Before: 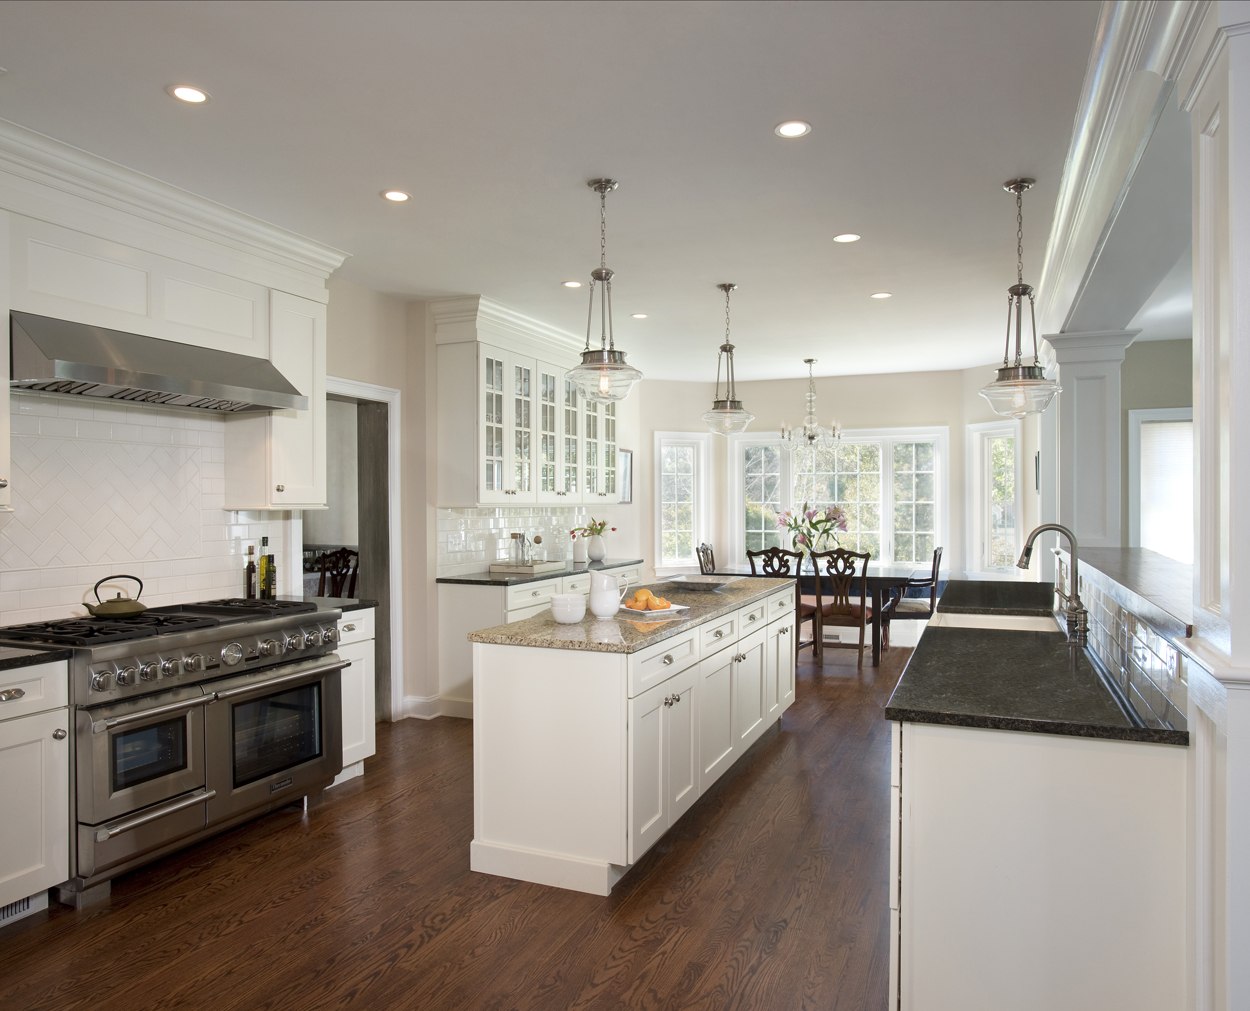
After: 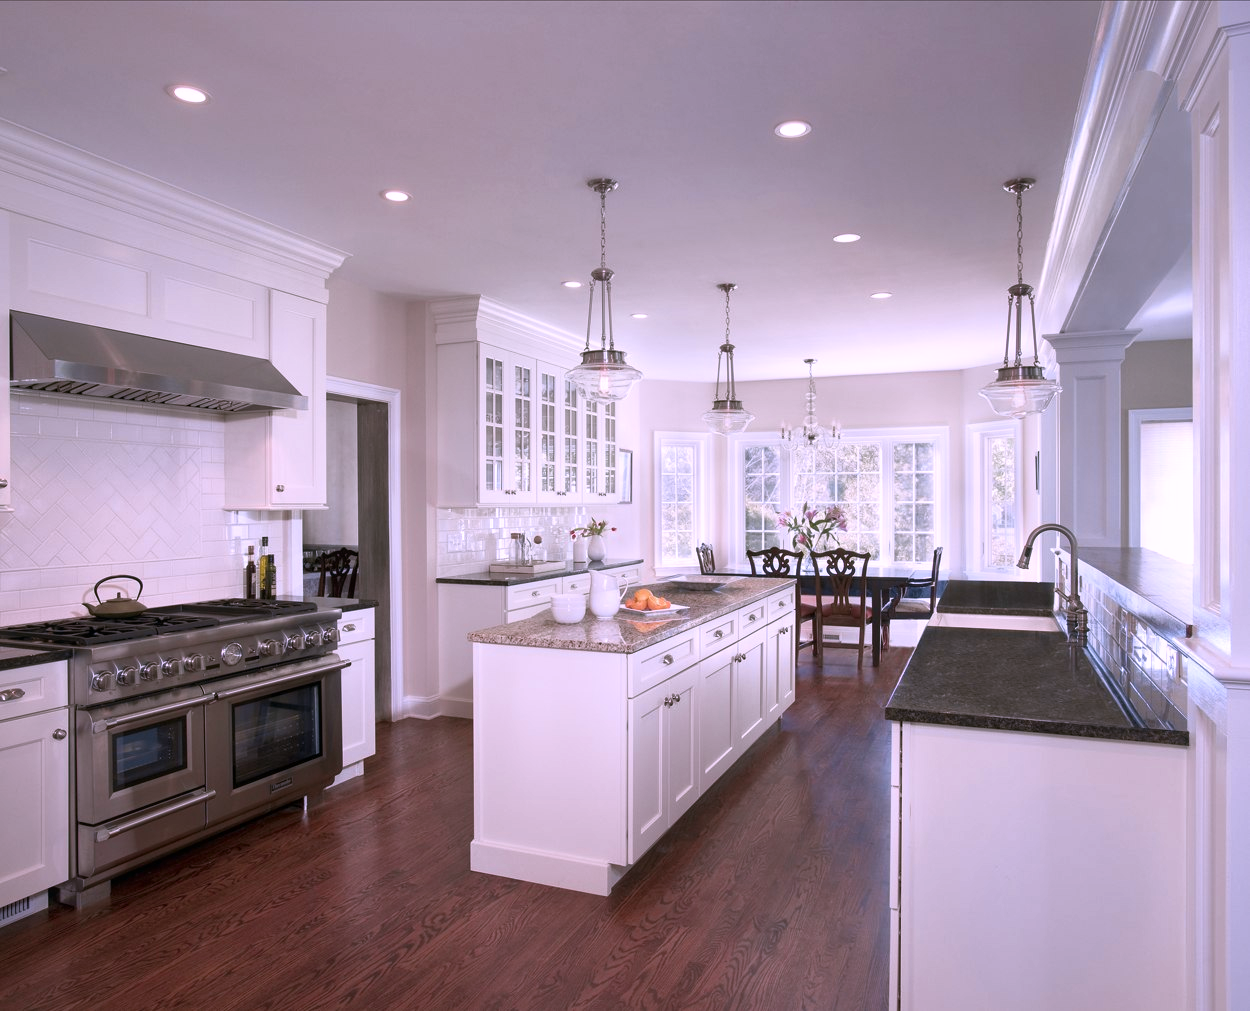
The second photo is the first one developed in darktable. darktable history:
local contrast: highlights 100%, shadows 100%, detail 120%, midtone range 0.2
tone curve: curves: ch0 [(0, 0.024) (0.119, 0.146) (0.474, 0.464) (0.718, 0.721) (0.817, 0.839) (1, 0.998)]; ch1 [(0, 0) (0.377, 0.416) (0.439, 0.451) (0.477, 0.477) (0.501, 0.497) (0.538, 0.544) (0.58, 0.602) (0.664, 0.676) (0.783, 0.804) (1, 1)]; ch2 [(0, 0) (0.38, 0.405) (0.463, 0.456) (0.498, 0.497) (0.524, 0.535) (0.578, 0.576) (0.648, 0.665) (1, 1)], color space Lab, independent channels, preserve colors none
color correction: highlights a* 15.03, highlights b* -25.07
